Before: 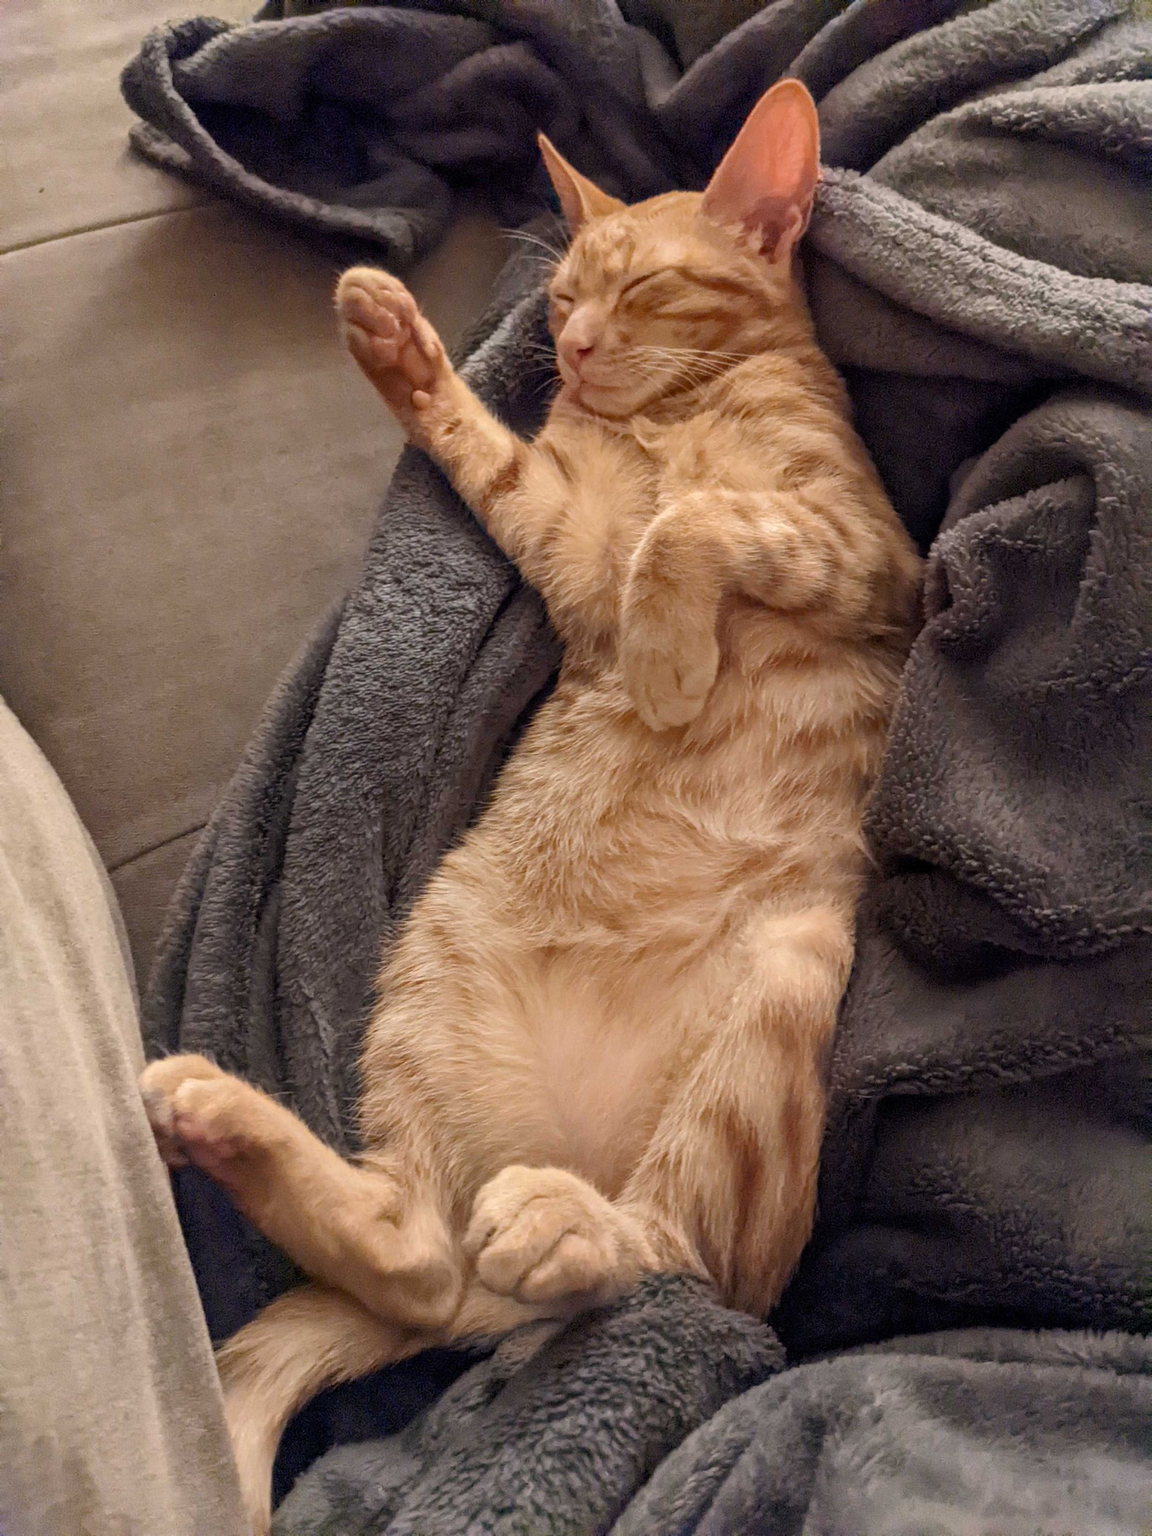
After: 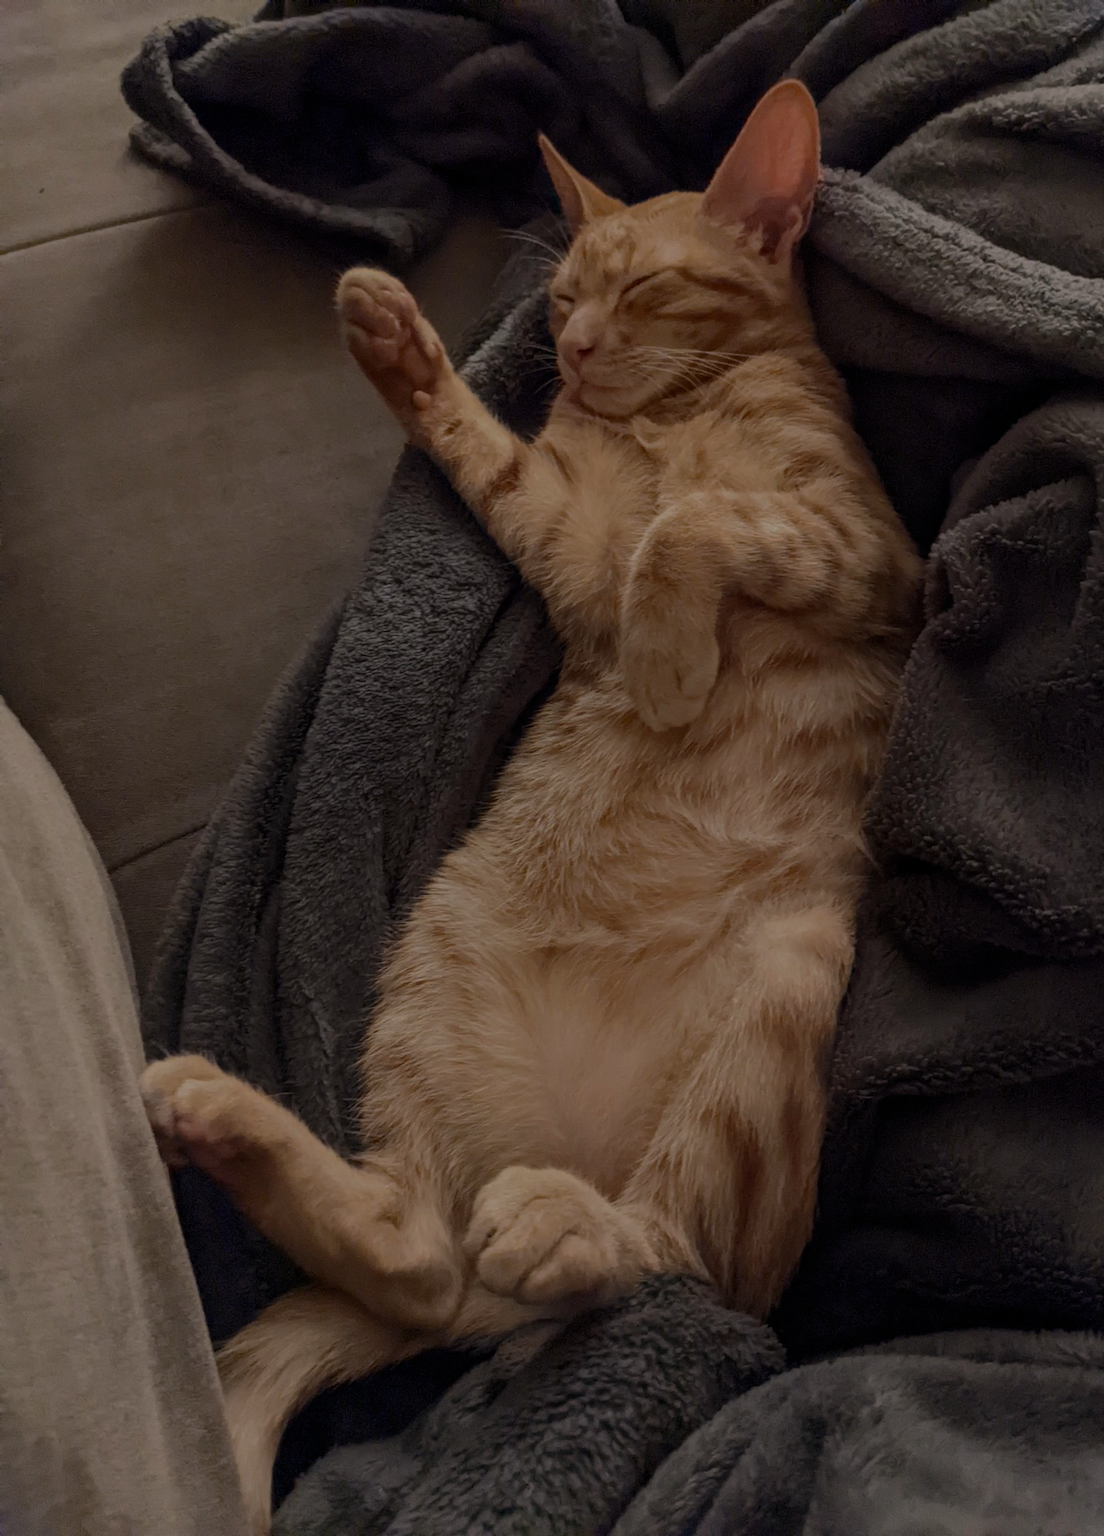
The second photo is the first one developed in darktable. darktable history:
crop: right 4.126%, bottom 0.031%
tone equalizer: -8 EV -2 EV, -7 EV -2 EV, -6 EV -2 EV, -5 EV -2 EV, -4 EV -2 EV, -3 EV -2 EV, -2 EV -2 EV, -1 EV -1.63 EV, +0 EV -2 EV
